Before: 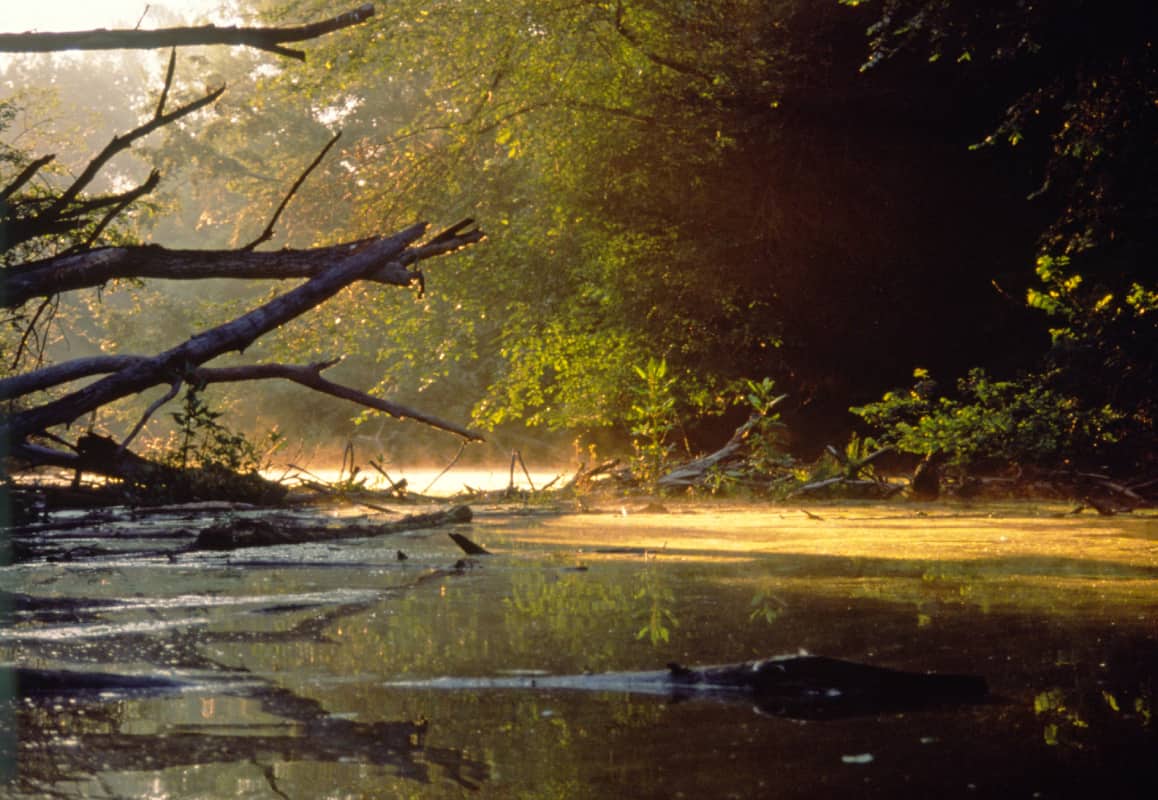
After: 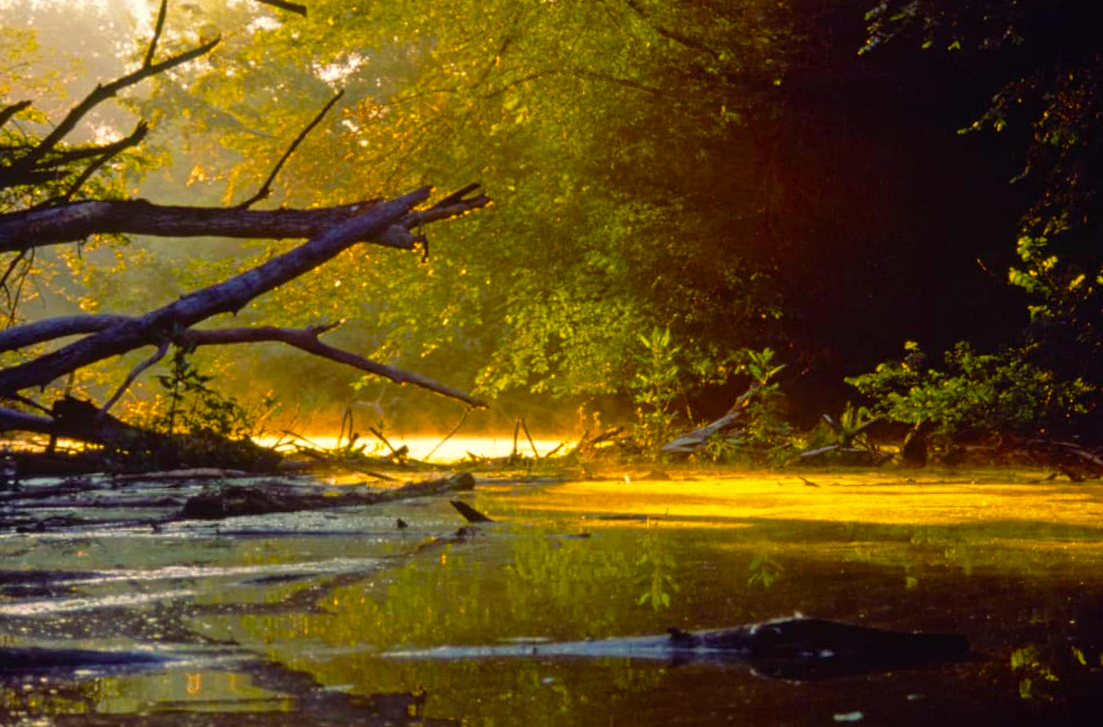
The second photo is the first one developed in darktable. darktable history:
rotate and perspective: rotation 0.679°, lens shift (horizontal) 0.136, crop left 0.009, crop right 0.991, crop top 0.078, crop bottom 0.95
crop and rotate: left 2.536%, right 1.107%, bottom 2.246%
color balance rgb: linear chroma grading › global chroma 25%, perceptual saturation grading › global saturation 50%
